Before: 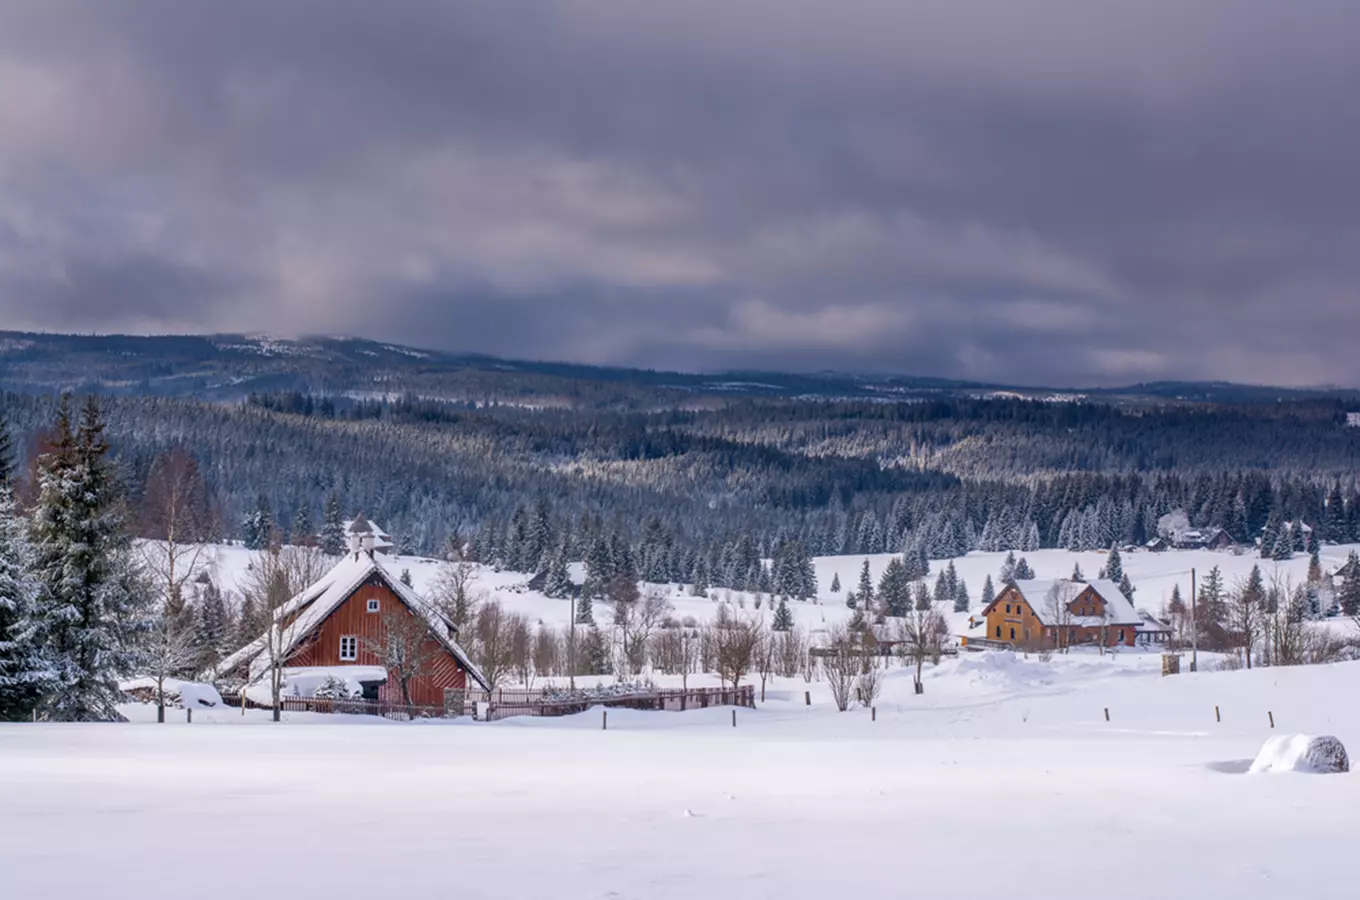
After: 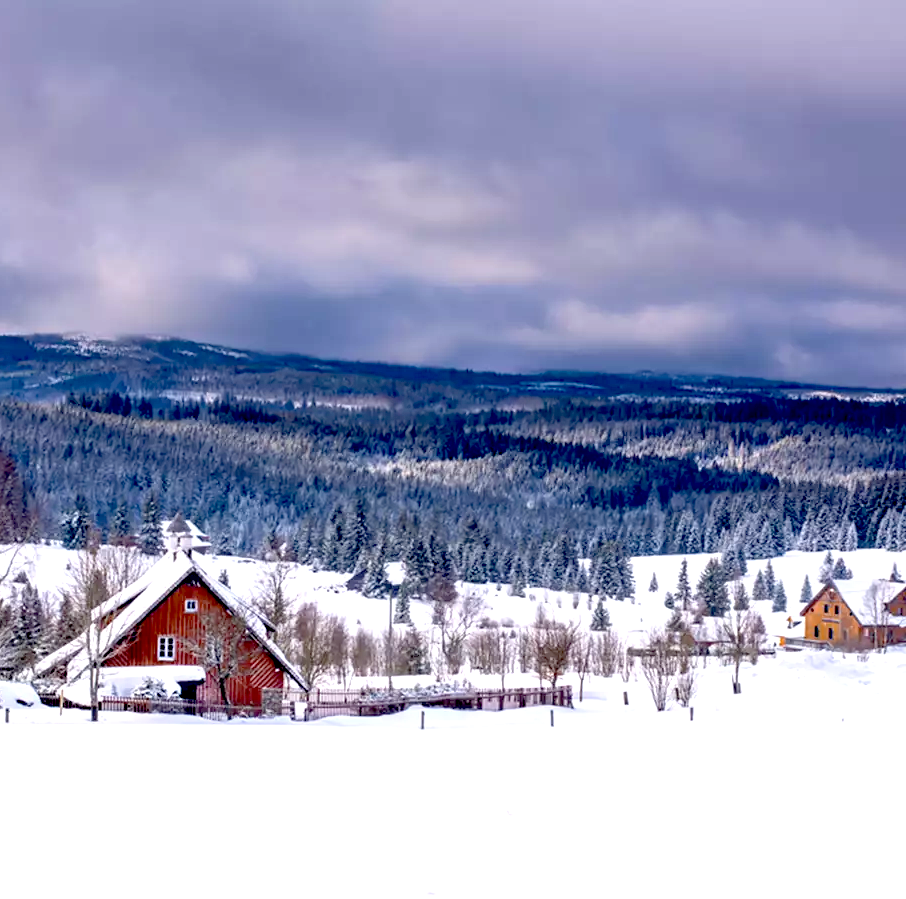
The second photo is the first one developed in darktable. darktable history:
crop and rotate: left 13.409%, right 19.924%
exposure: black level correction 0.035, exposure 0.9 EV, compensate highlight preservation false
